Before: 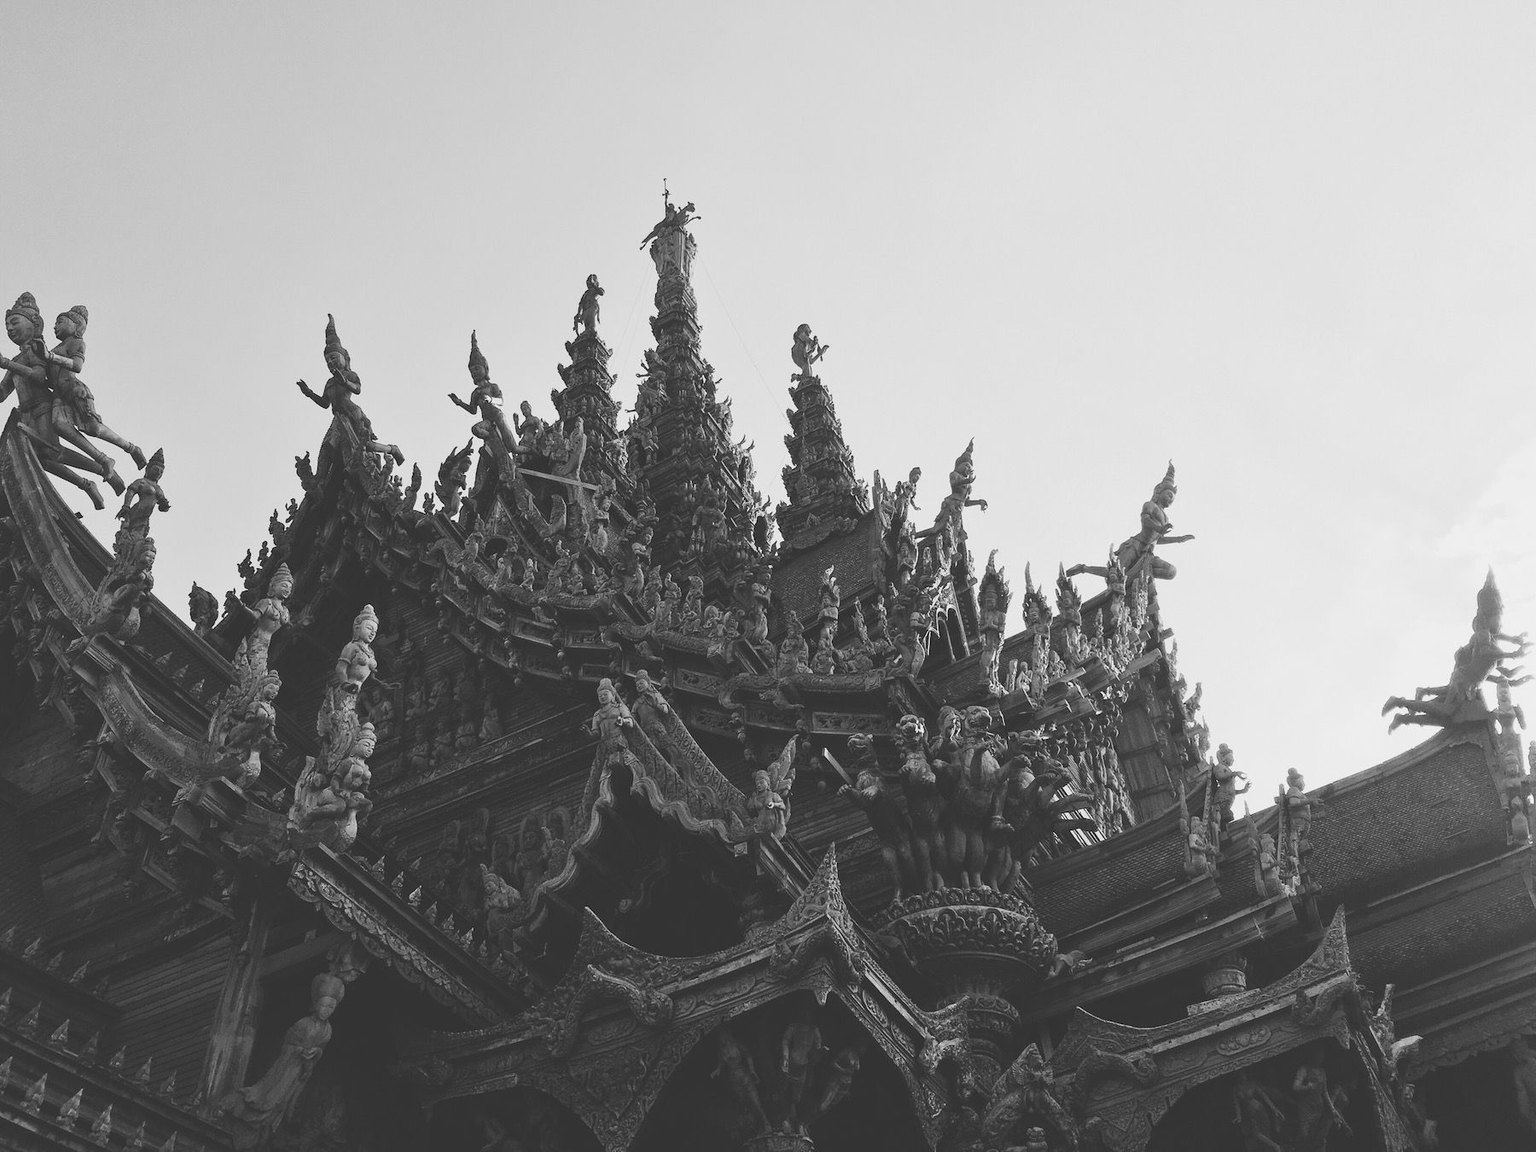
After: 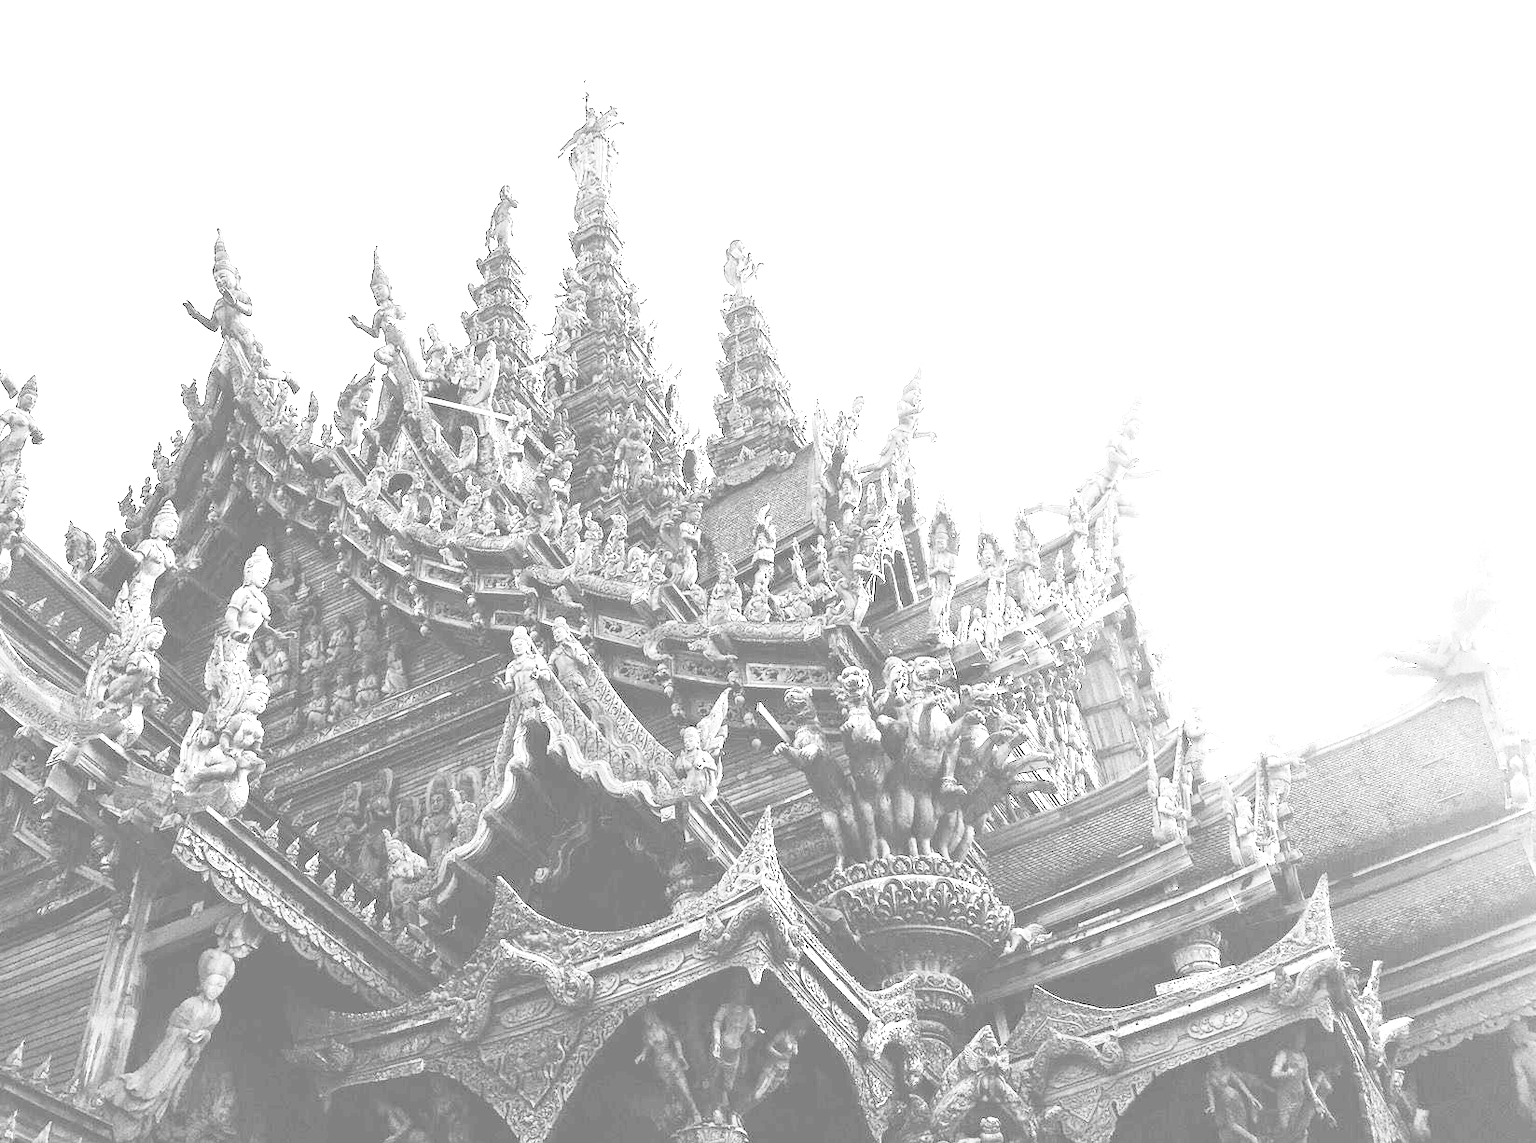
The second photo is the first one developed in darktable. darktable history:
contrast brightness saturation: contrast 0.398, brightness 0.11, saturation 0.208
exposure: black level correction 0, exposure 2.367 EV, compensate exposure bias true, compensate highlight preservation false
crop and rotate: left 8.45%, top 9.164%
color zones: curves: ch0 [(0.018, 0.548) (0.197, 0.654) (0.425, 0.447) (0.605, 0.658) (0.732, 0.579)]; ch1 [(0.105, 0.531) (0.224, 0.531) (0.386, 0.39) (0.618, 0.456) (0.732, 0.456) (0.956, 0.421)]; ch2 [(0.039, 0.583) (0.215, 0.465) (0.399, 0.544) (0.465, 0.548) (0.614, 0.447) (0.724, 0.43) (0.882, 0.623) (0.956, 0.632)]
